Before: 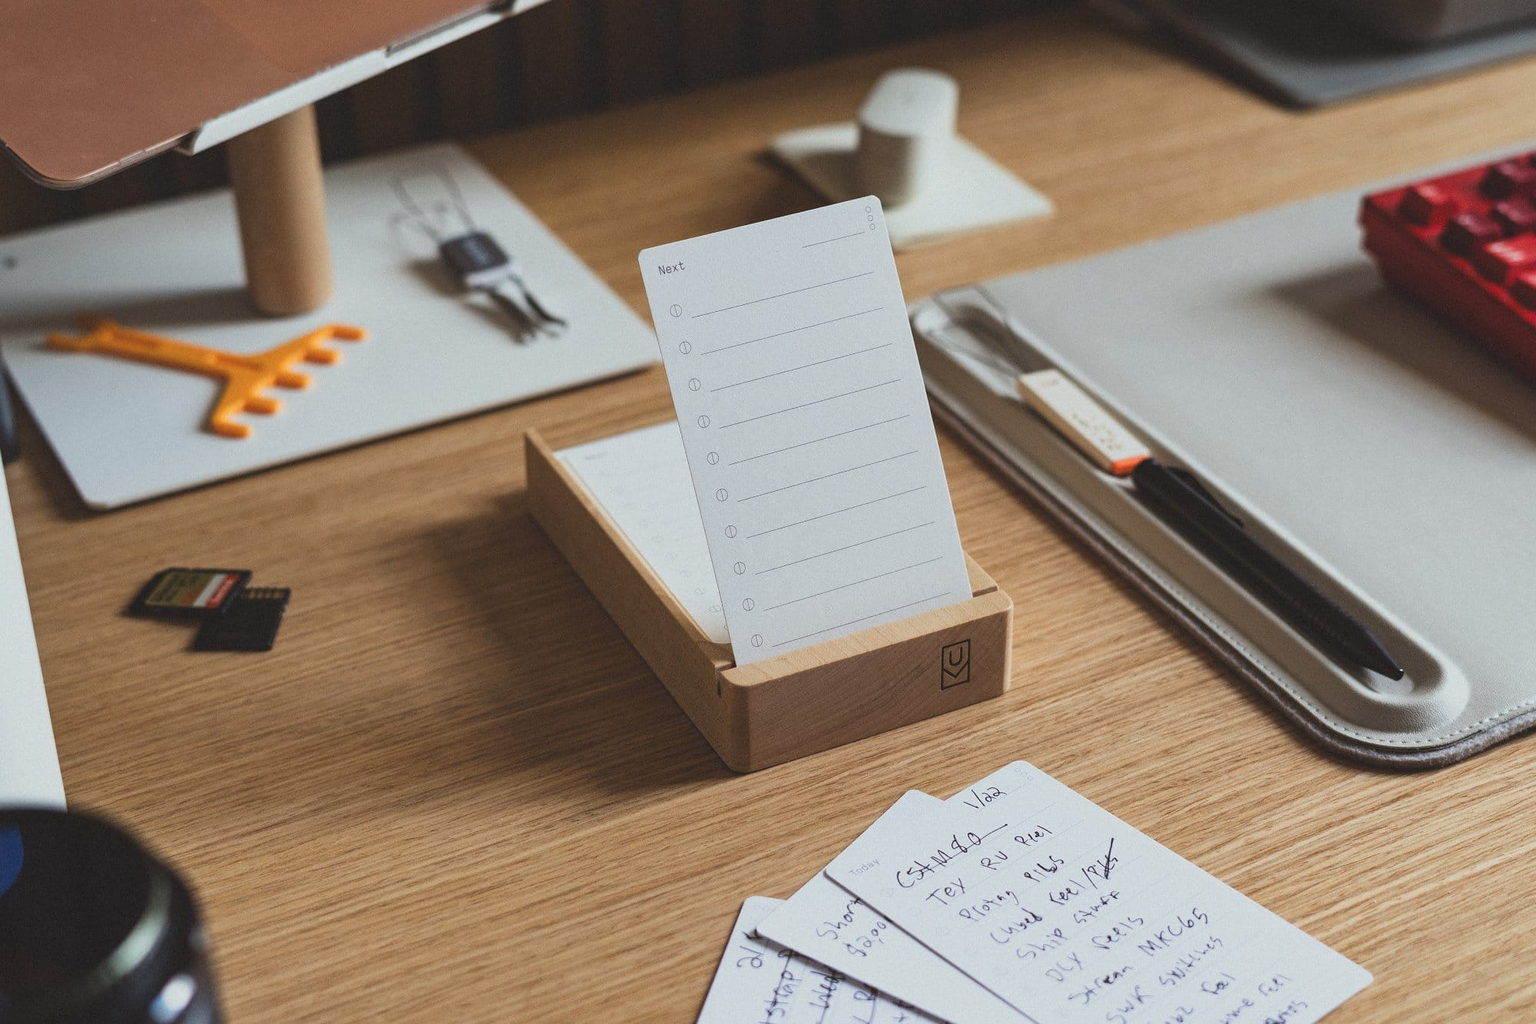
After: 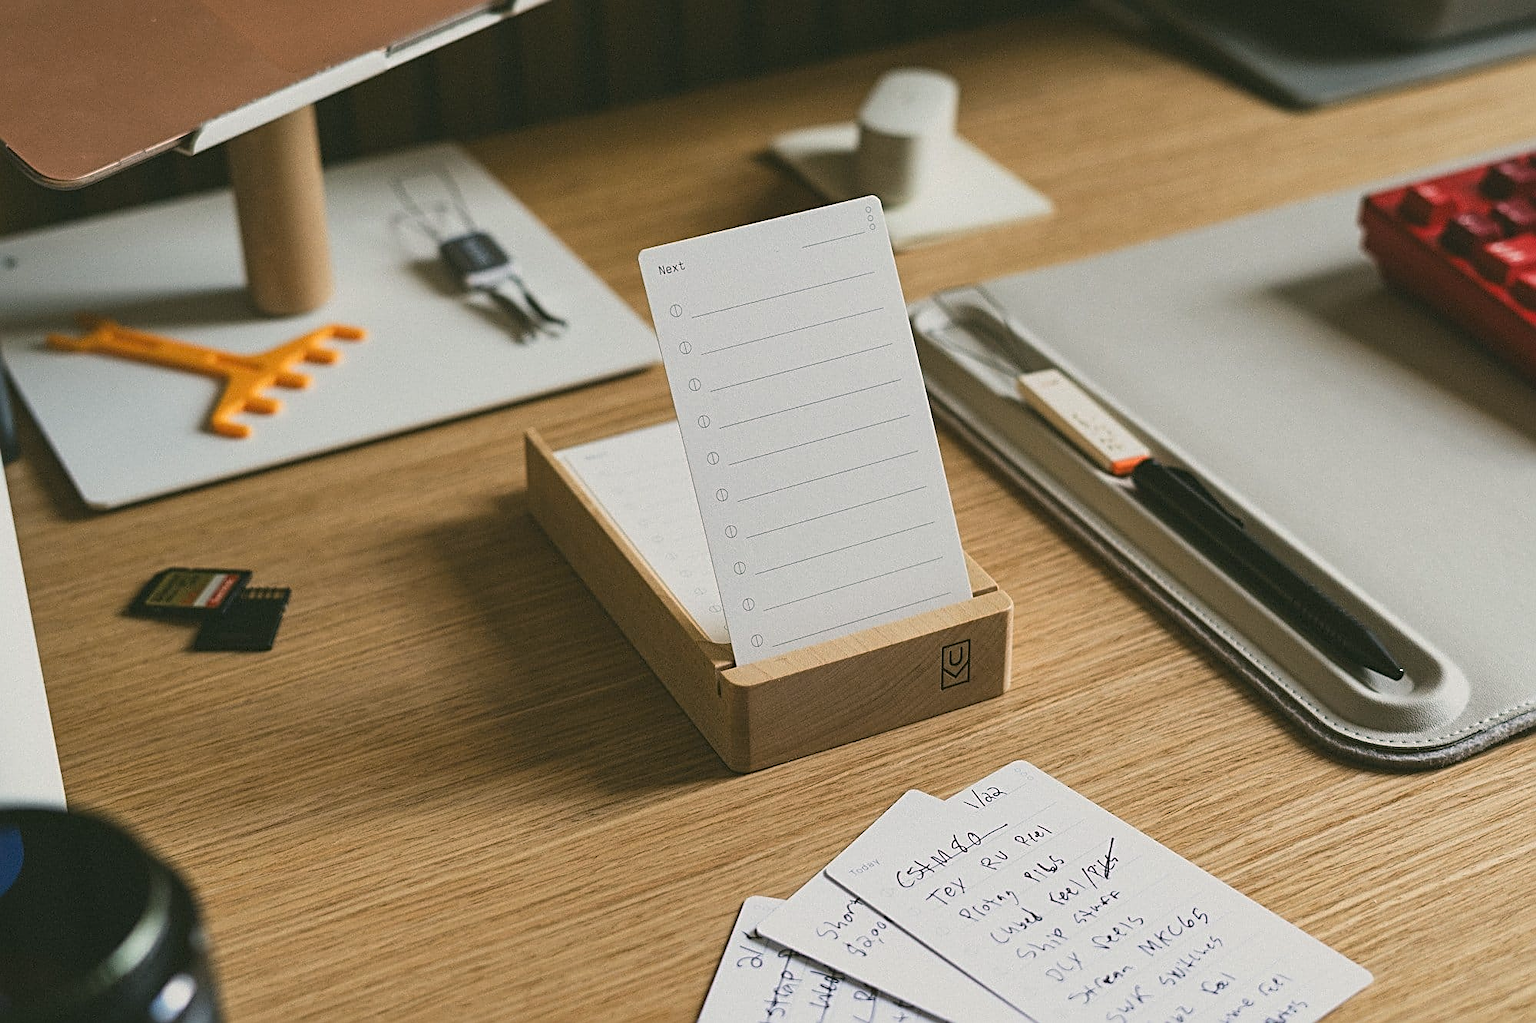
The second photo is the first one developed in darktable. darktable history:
color correction: highlights a* 4.02, highlights b* 4.98, shadows a* -7.55, shadows b* 4.98
sharpen: radius 2.531, amount 0.628
